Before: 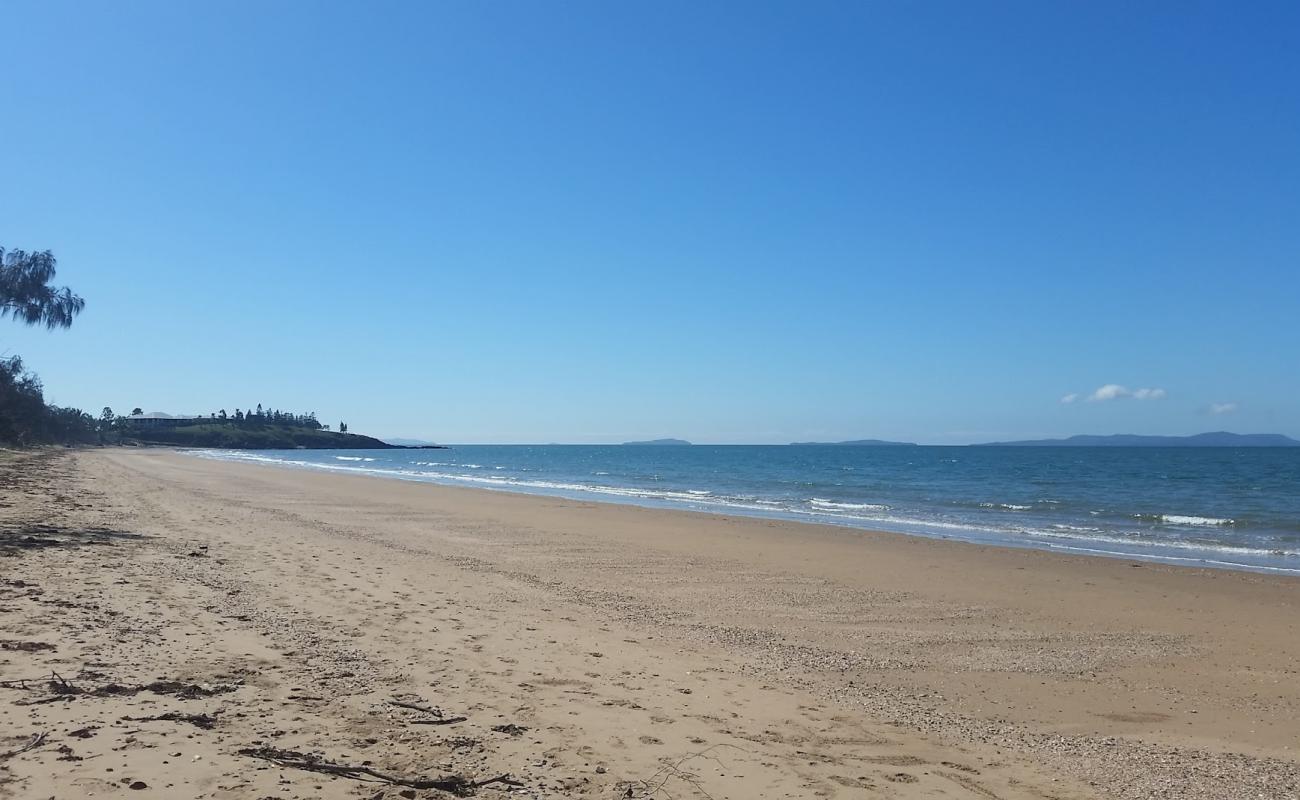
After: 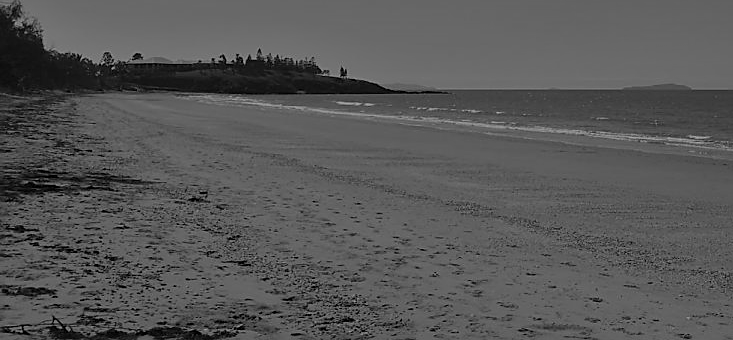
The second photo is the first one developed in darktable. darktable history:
crop: top 44.483%, right 43.593%, bottom 12.892%
sharpen: on, module defaults
monochrome: on, module defaults
tone equalizer: -8 EV -2 EV, -7 EV -2 EV, -6 EV -2 EV, -5 EV -2 EV, -4 EV -2 EV, -3 EV -2 EV, -2 EV -2 EV, -1 EV -1.63 EV, +0 EV -2 EV
